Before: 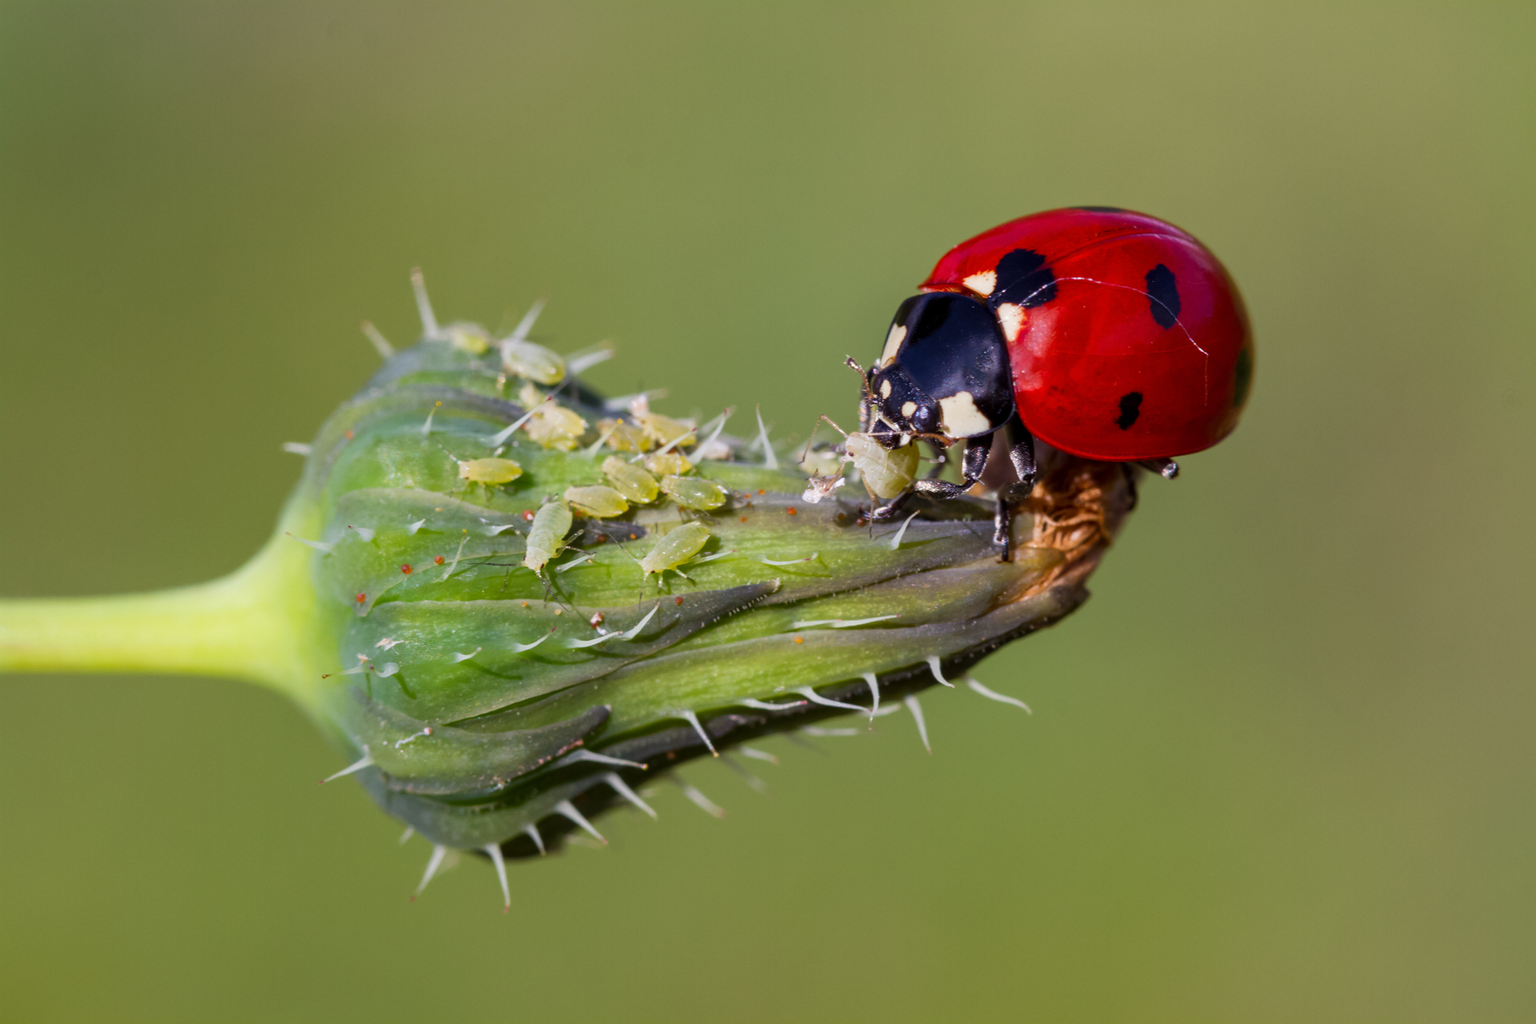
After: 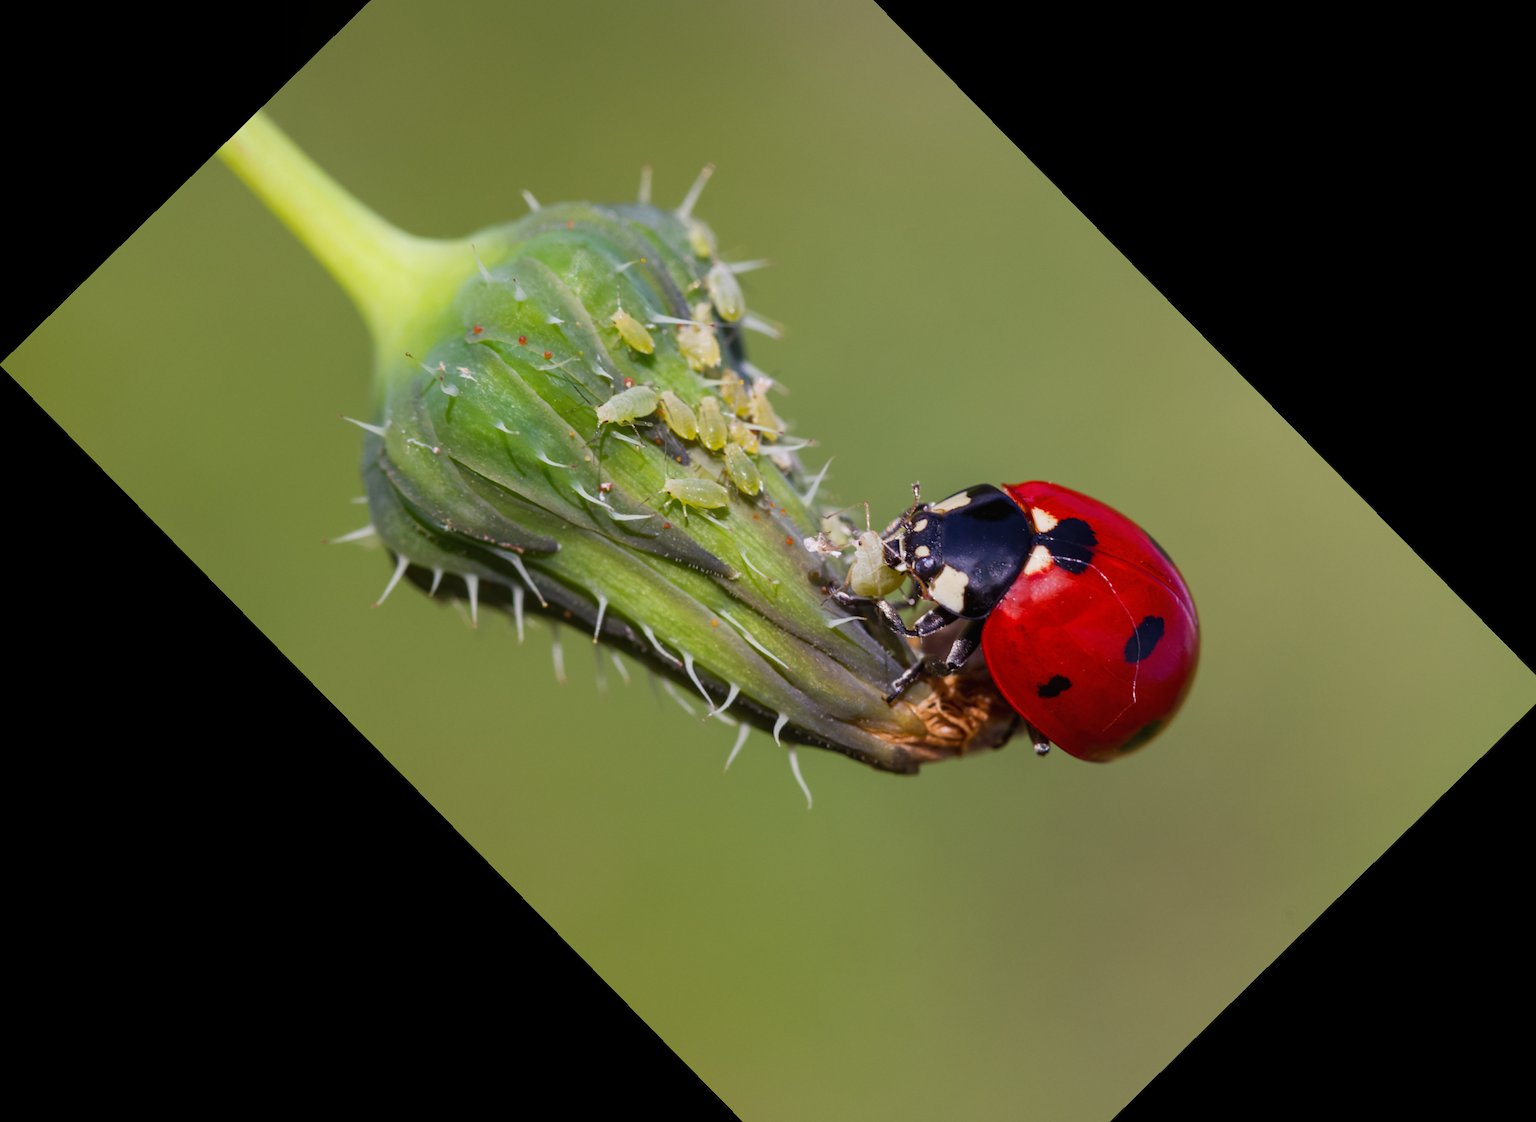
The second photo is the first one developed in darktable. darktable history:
contrast equalizer: y [[0.6 ×6], [0.55 ×6], [0 ×6], [0 ×6], [0 ×6]], mix -0.114
crop and rotate: angle -45.53°, top 16.111%, right 0.831%, bottom 11.708%
